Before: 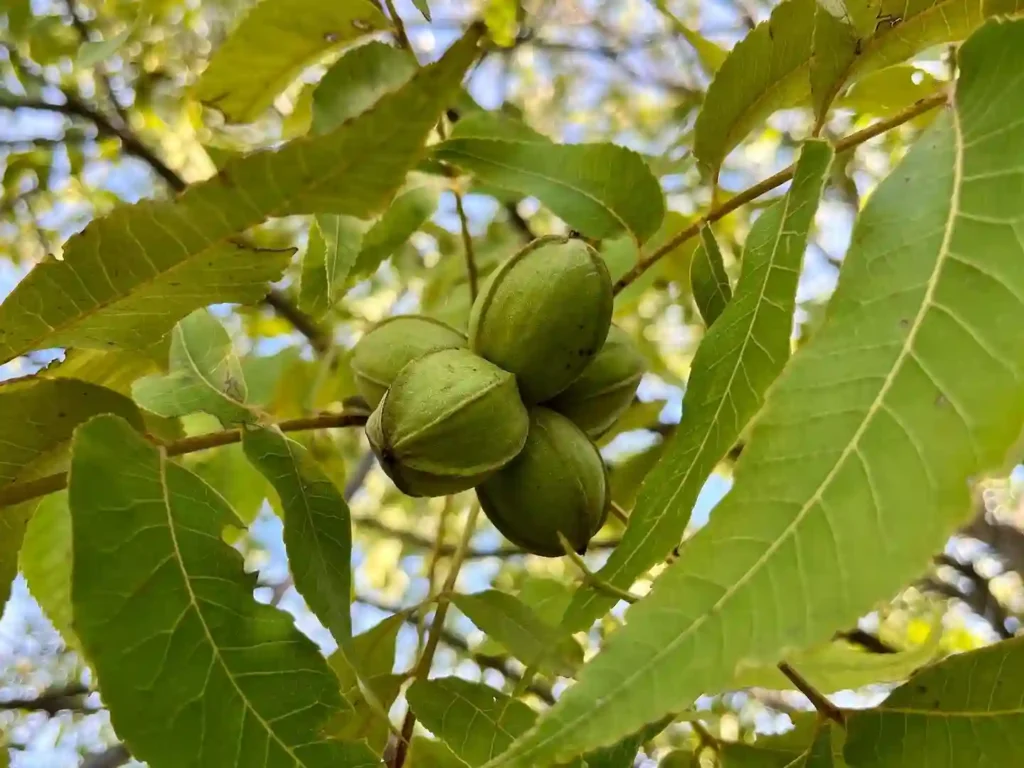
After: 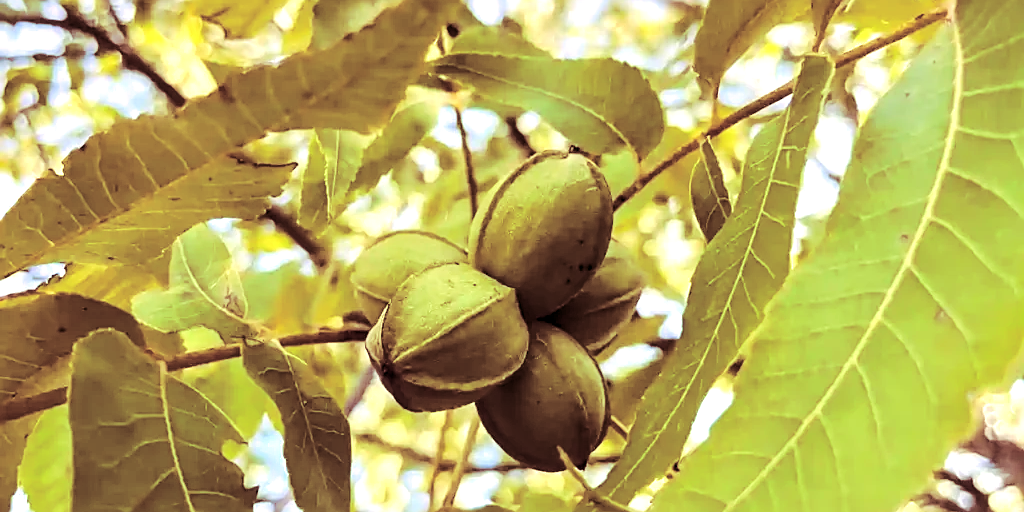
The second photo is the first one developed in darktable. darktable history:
contrast brightness saturation: saturation -0.05
split-toning: highlights › hue 187.2°, highlights › saturation 0.83, balance -68.05, compress 56.43%
rgb curve: curves: ch0 [(0, 0) (0.284, 0.292) (0.505, 0.644) (1, 1)]; ch1 [(0, 0) (0.284, 0.292) (0.505, 0.644) (1, 1)]; ch2 [(0, 0) (0.284, 0.292) (0.505, 0.644) (1, 1)], compensate middle gray true
sharpen: on, module defaults
local contrast: on, module defaults
exposure: black level correction 0, exposure 0.6 EV, compensate highlight preservation false
crop: top 11.166%, bottom 22.168%
